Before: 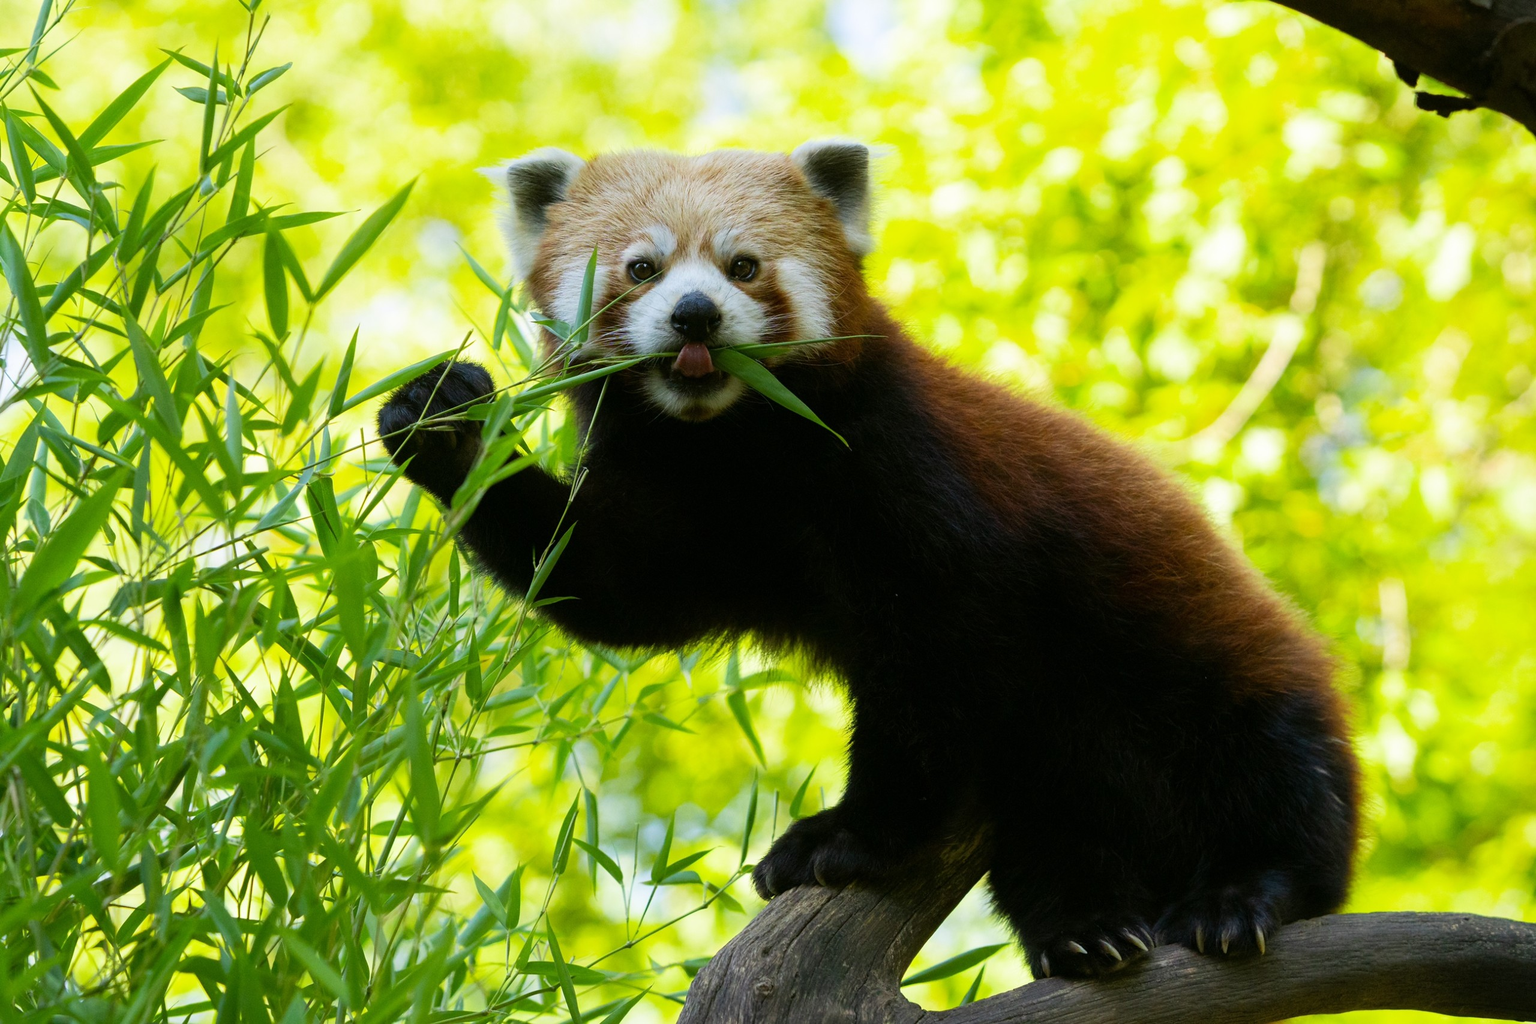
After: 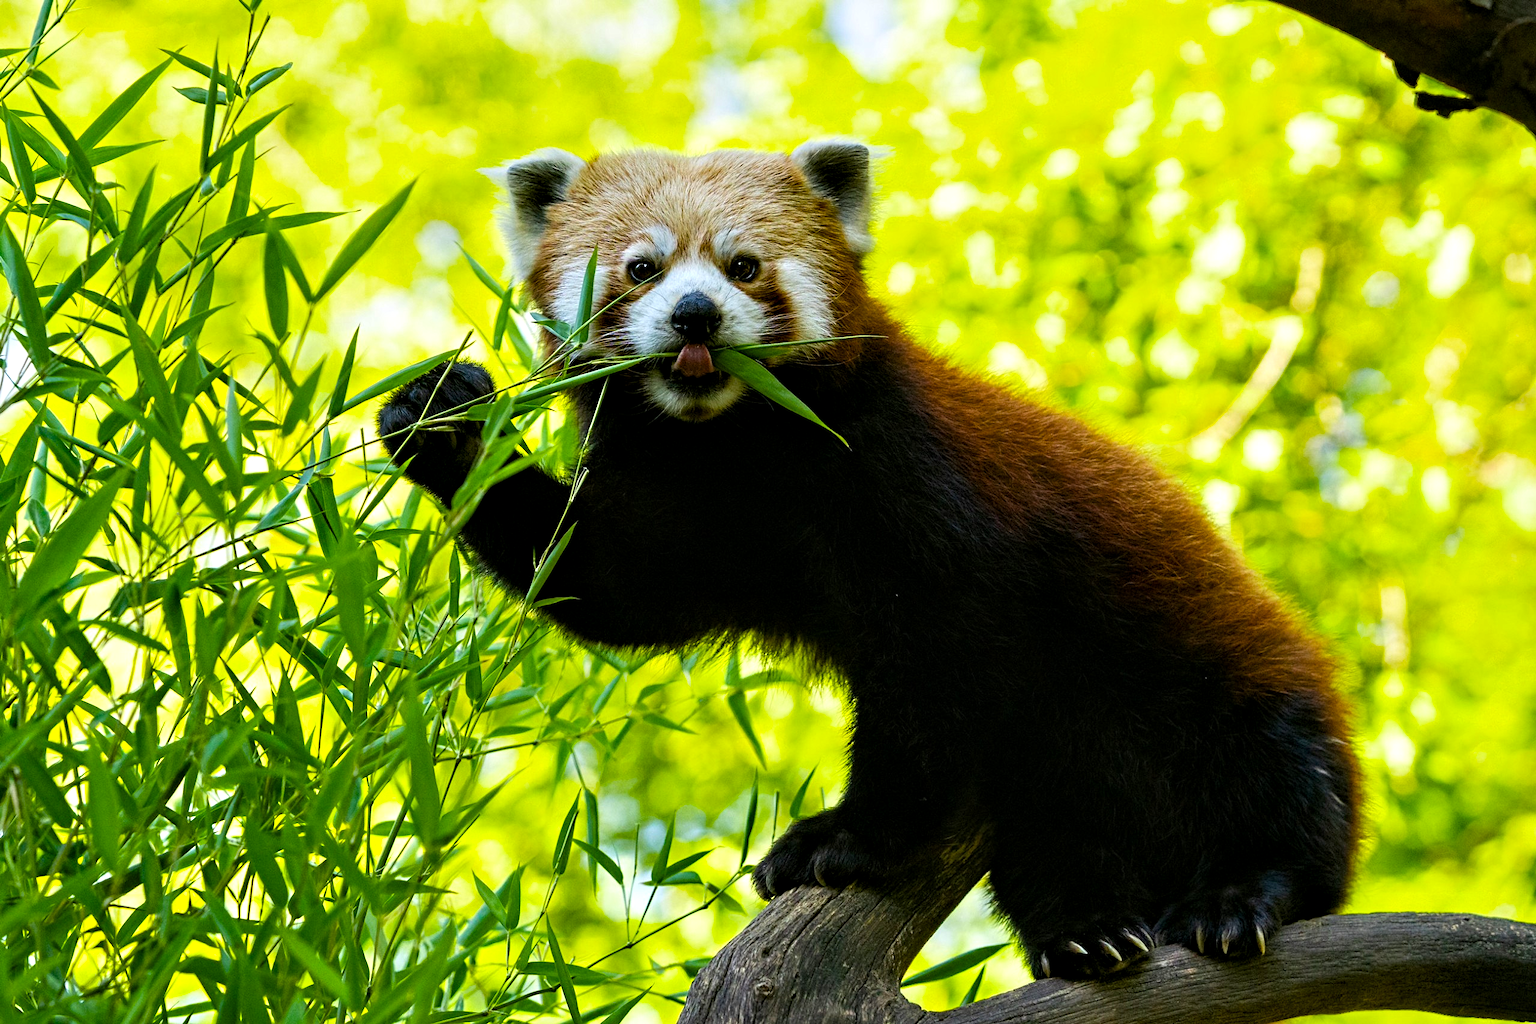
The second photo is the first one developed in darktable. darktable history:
color balance rgb: perceptual saturation grading › global saturation 30%, global vibrance 20%
contrast equalizer: octaves 7, y [[0.5, 0.542, 0.583, 0.625, 0.667, 0.708], [0.5 ×6], [0.5 ×6], [0 ×6], [0 ×6]]
